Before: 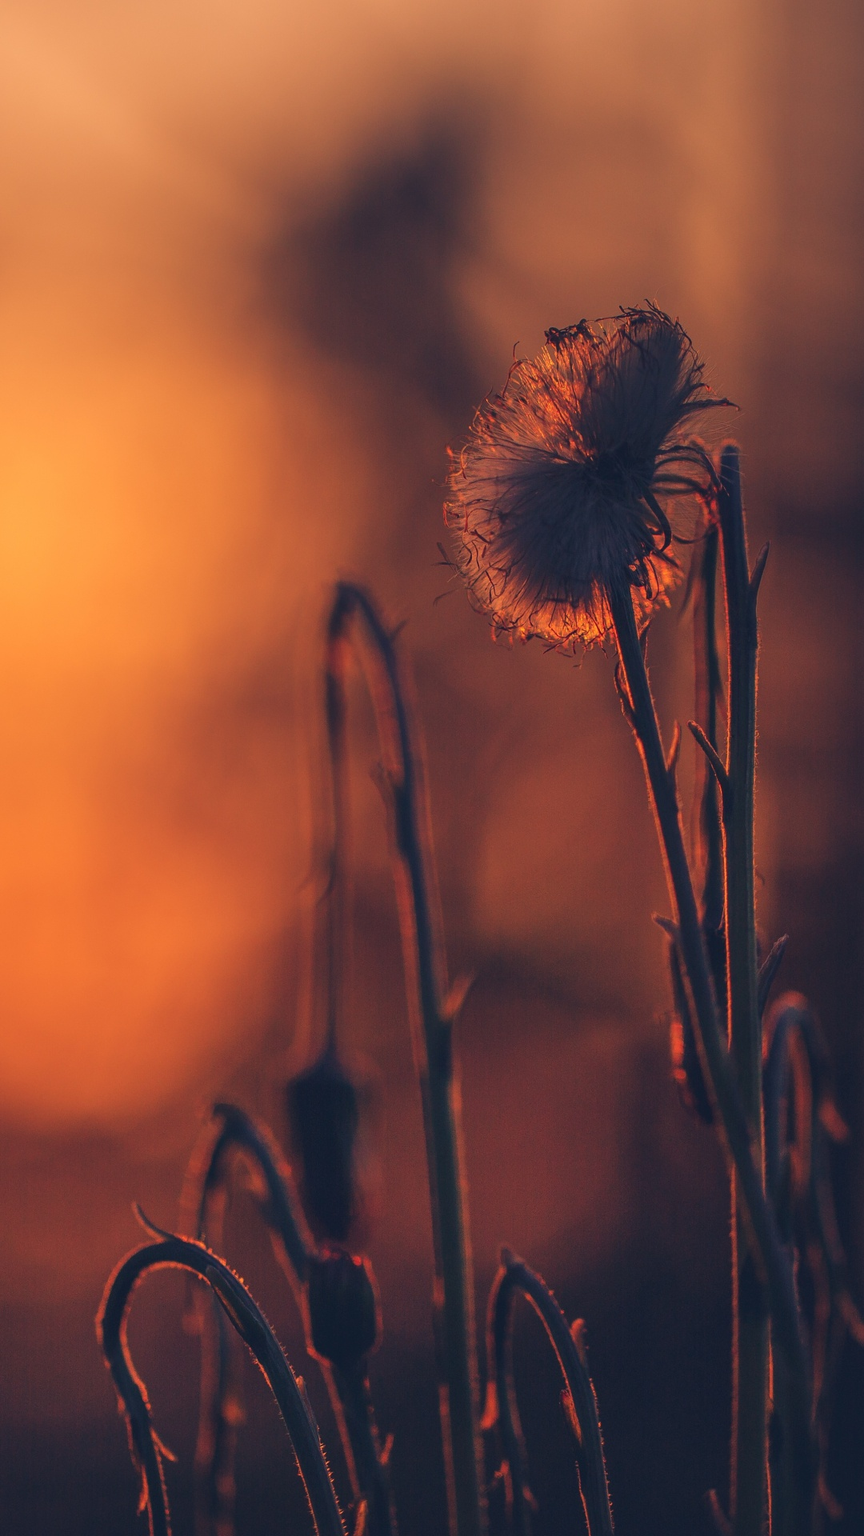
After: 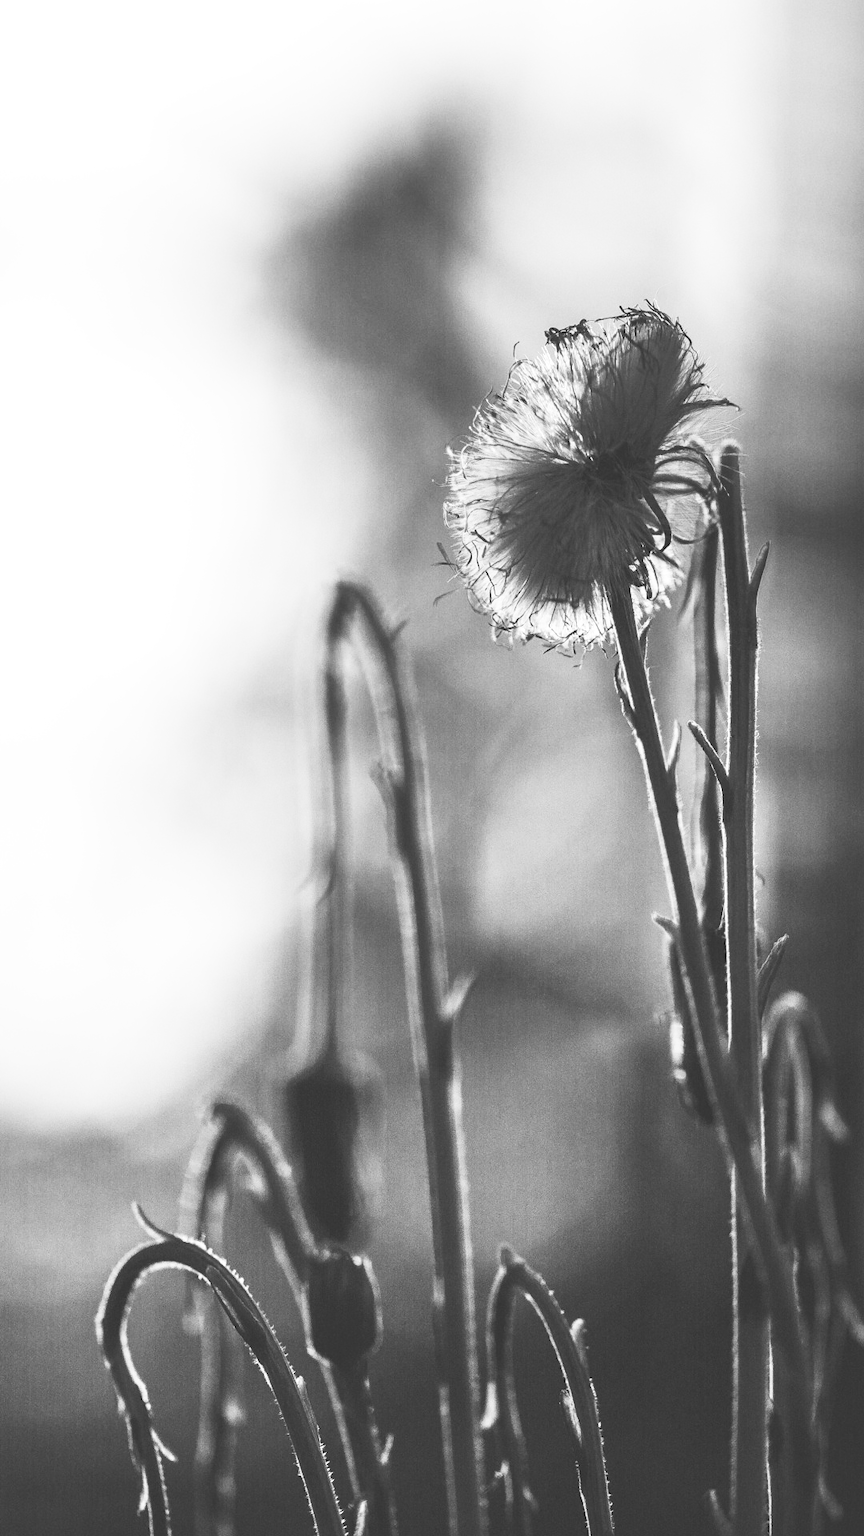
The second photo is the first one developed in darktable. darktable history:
exposure: black level correction 0, exposure 1.388 EV, compensate exposure bias true, compensate highlight preservation false
contrast brightness saturation: contrast 0.53, brightness 0.47, saturation -1
